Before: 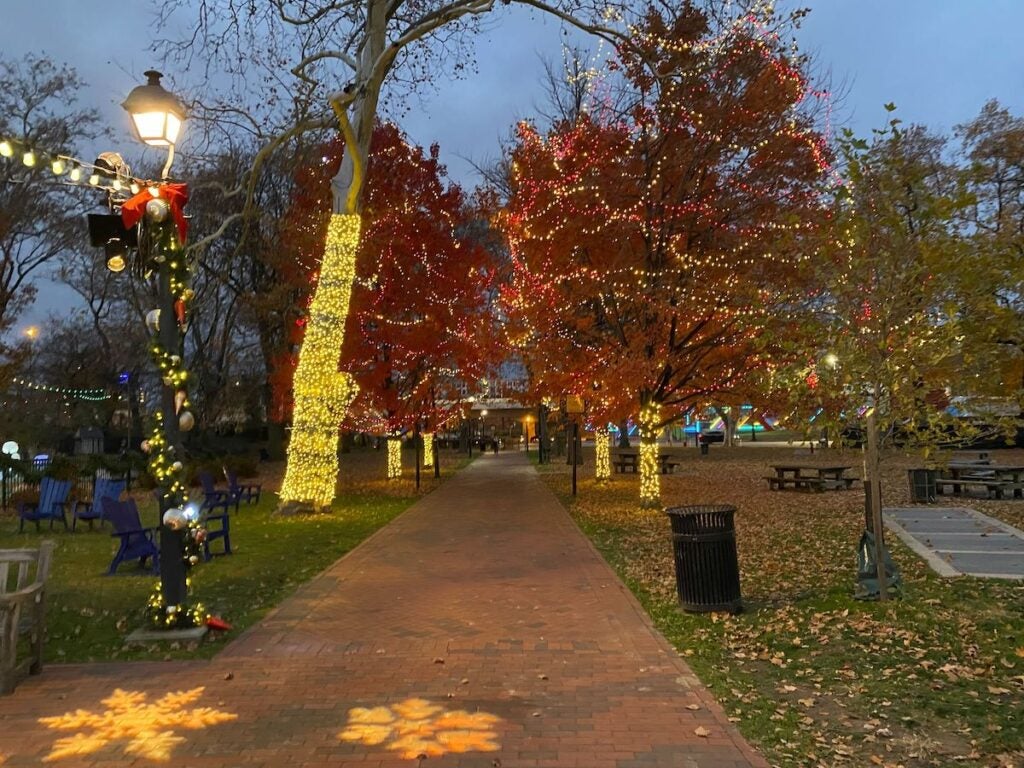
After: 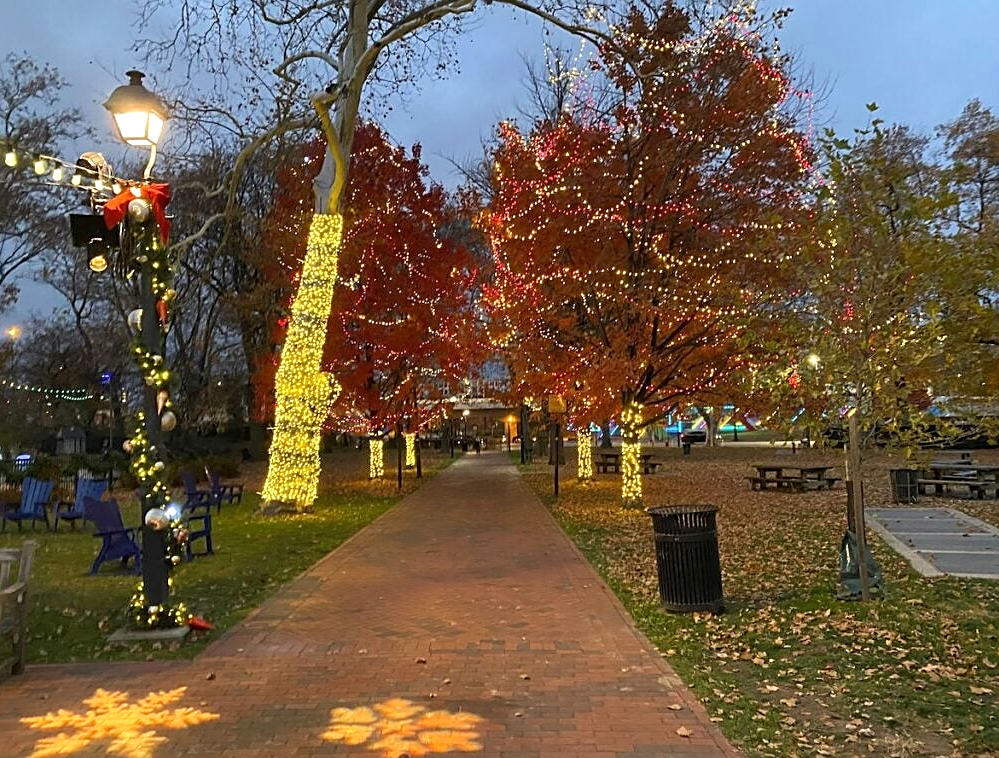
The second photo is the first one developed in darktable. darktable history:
crop and rotate: left 1.774%, right 0.633%, bottom 1.28%
sharpen: on, module defaults
exposure: exposure 0.258 EV, compensate highlight preservation false
white balance: emerald 1
